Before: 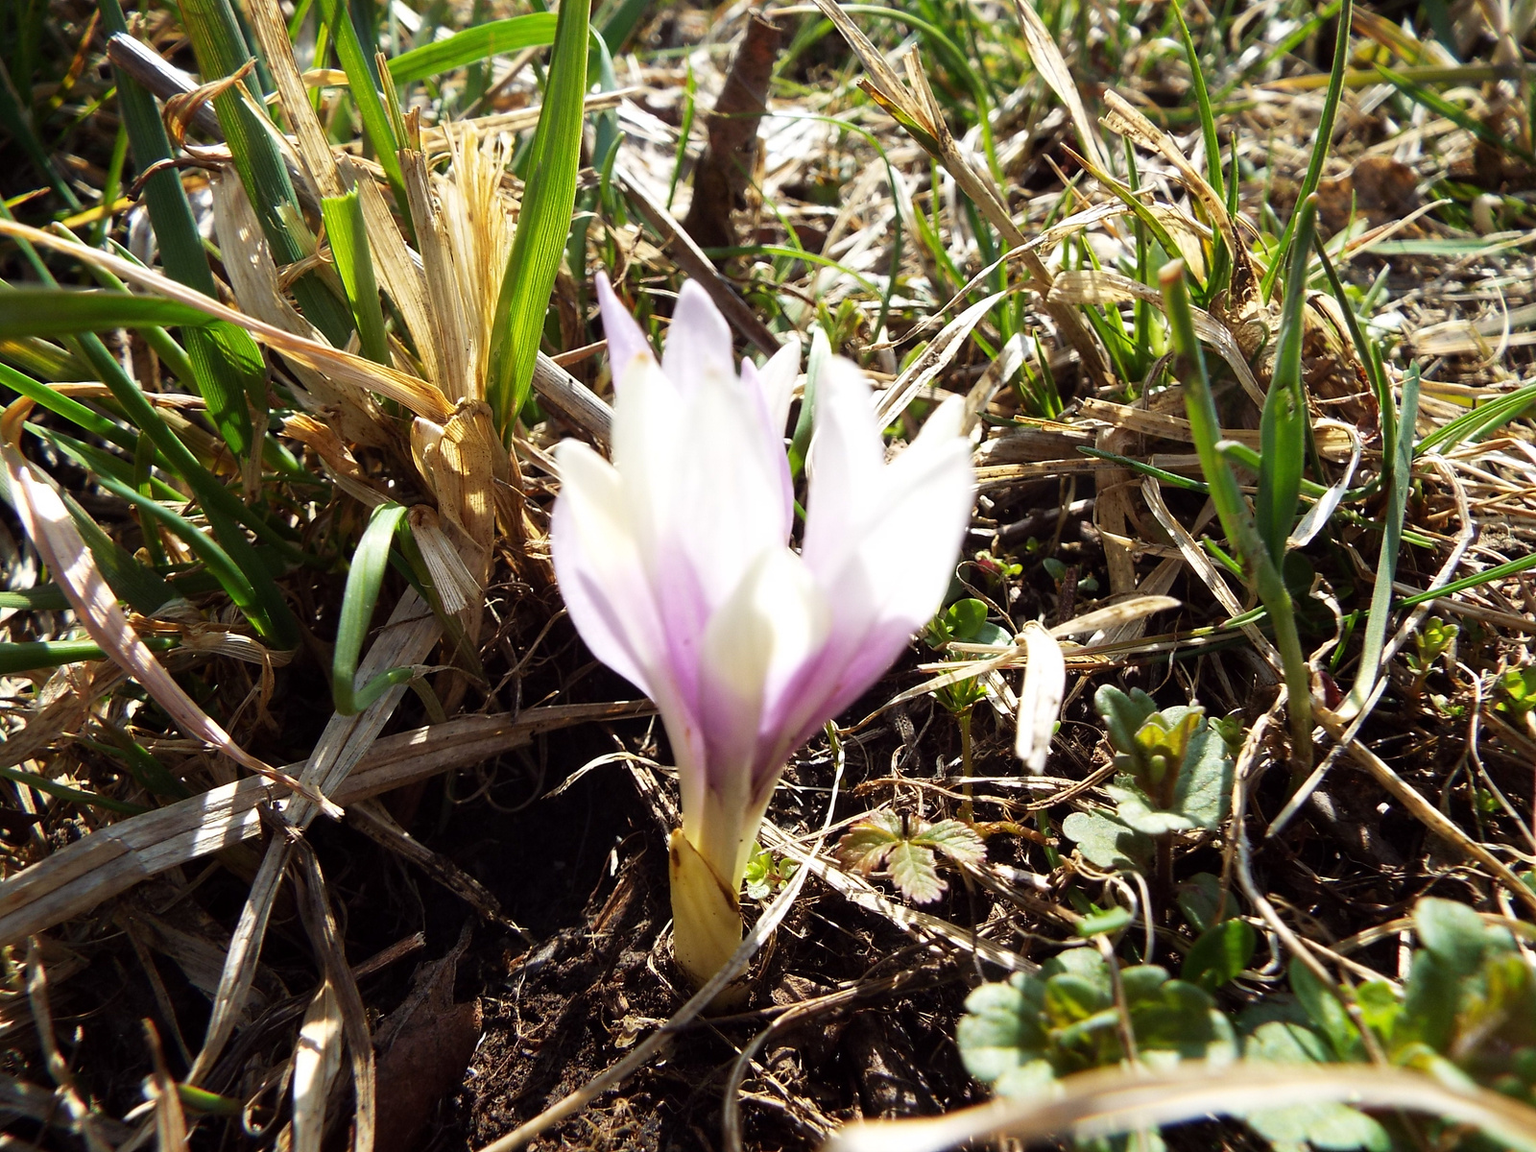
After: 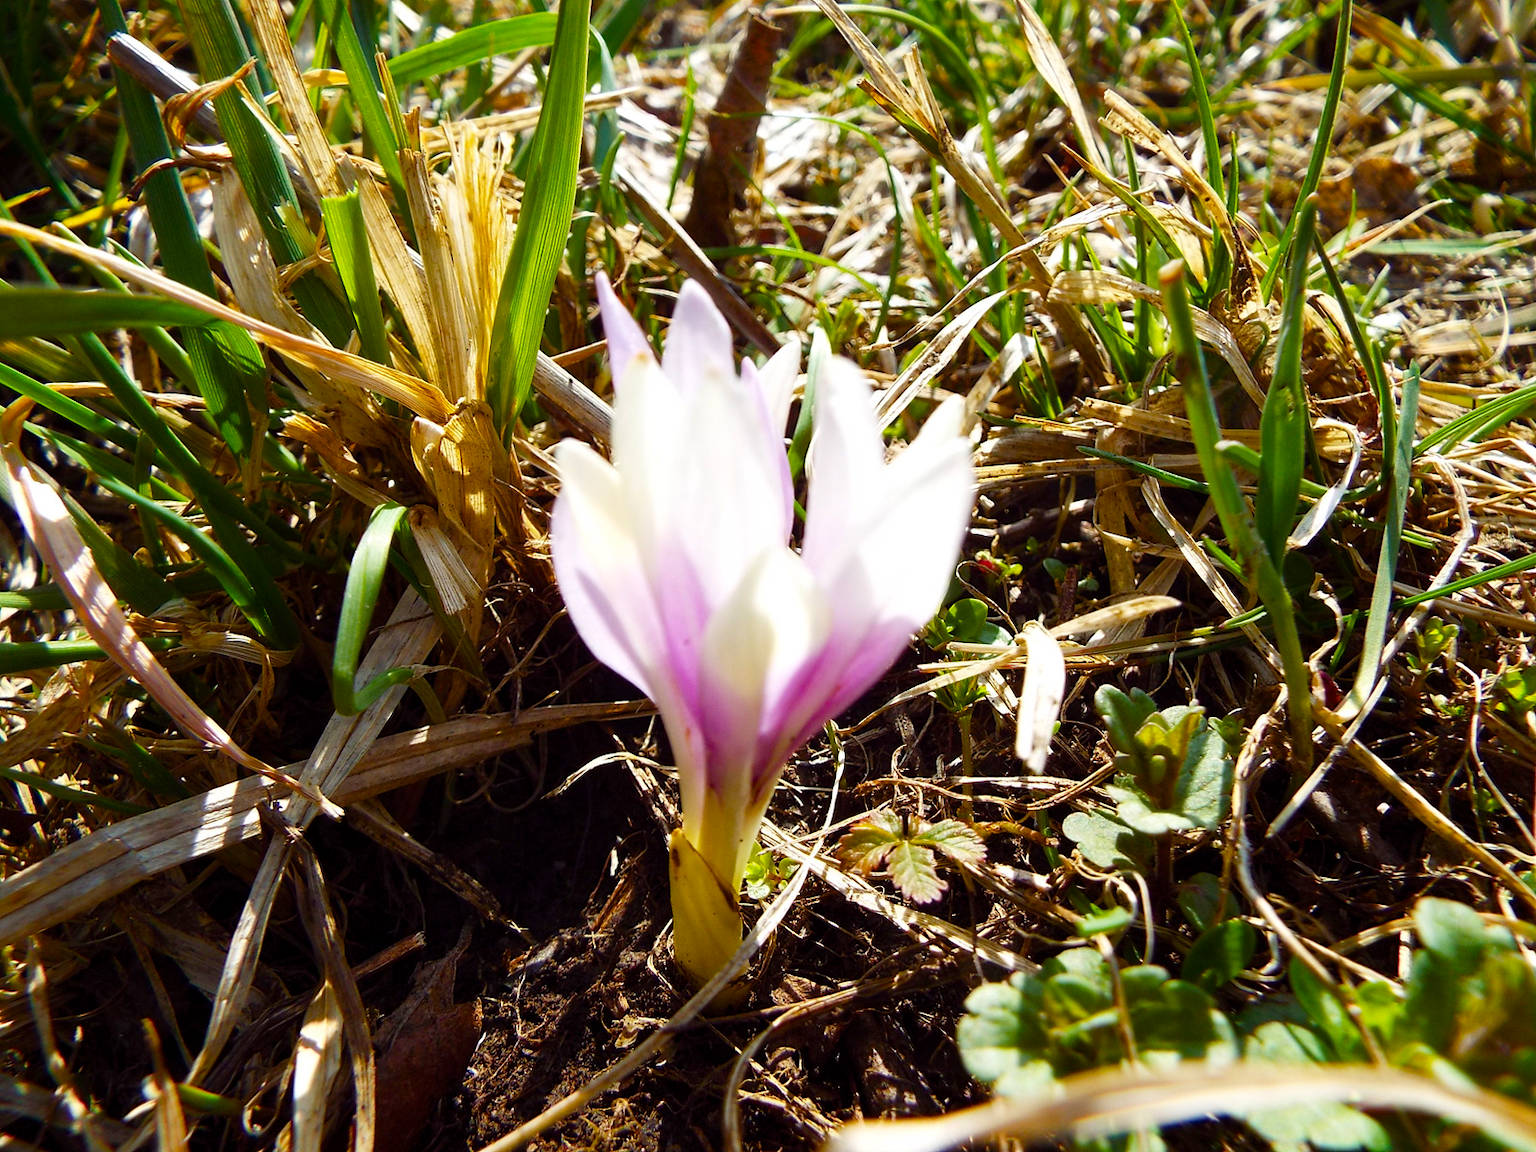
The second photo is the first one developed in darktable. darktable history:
color balance rgb: linear chroma grading › global chroma 7.796%, perceptual saturation grading › global saturation 35.066%, perceptual saturation grading › highlights -24.768%, perceptual saturation grading › shadows 49.464%
